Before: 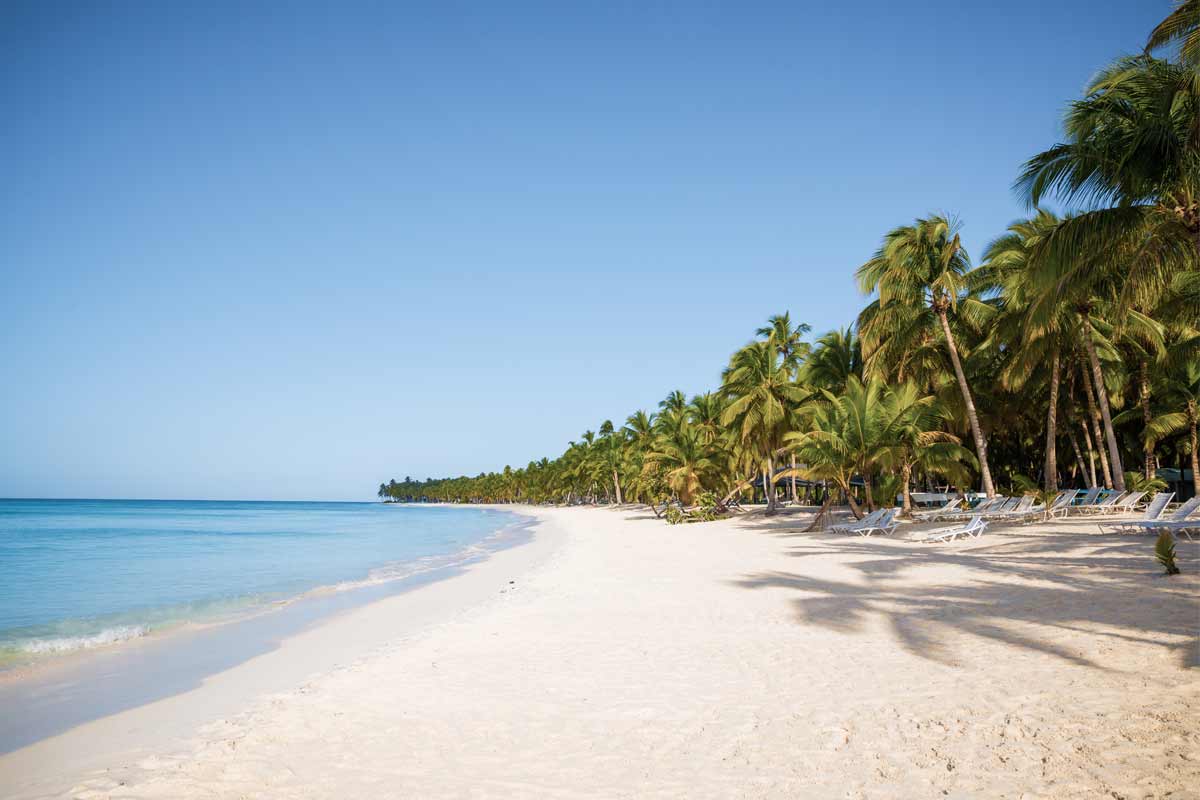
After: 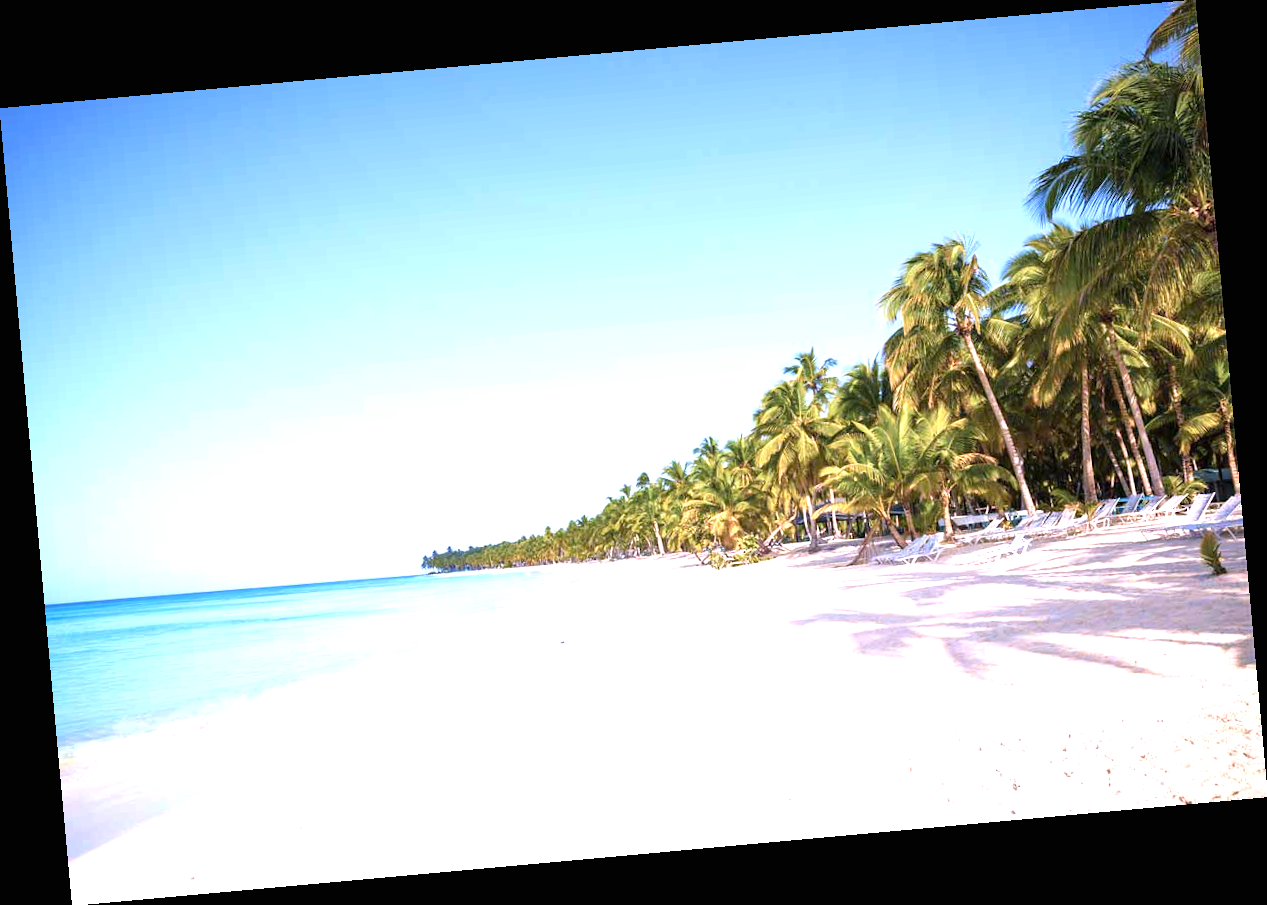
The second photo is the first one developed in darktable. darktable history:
exposure: black level correction 0, exposure 1.2 EV, compensate exposure bias true, compensate highlight preservation false
white balance: red 1.042, blue 1.17
rotate and perspective: rotation -5.2°, automatic cropping off
